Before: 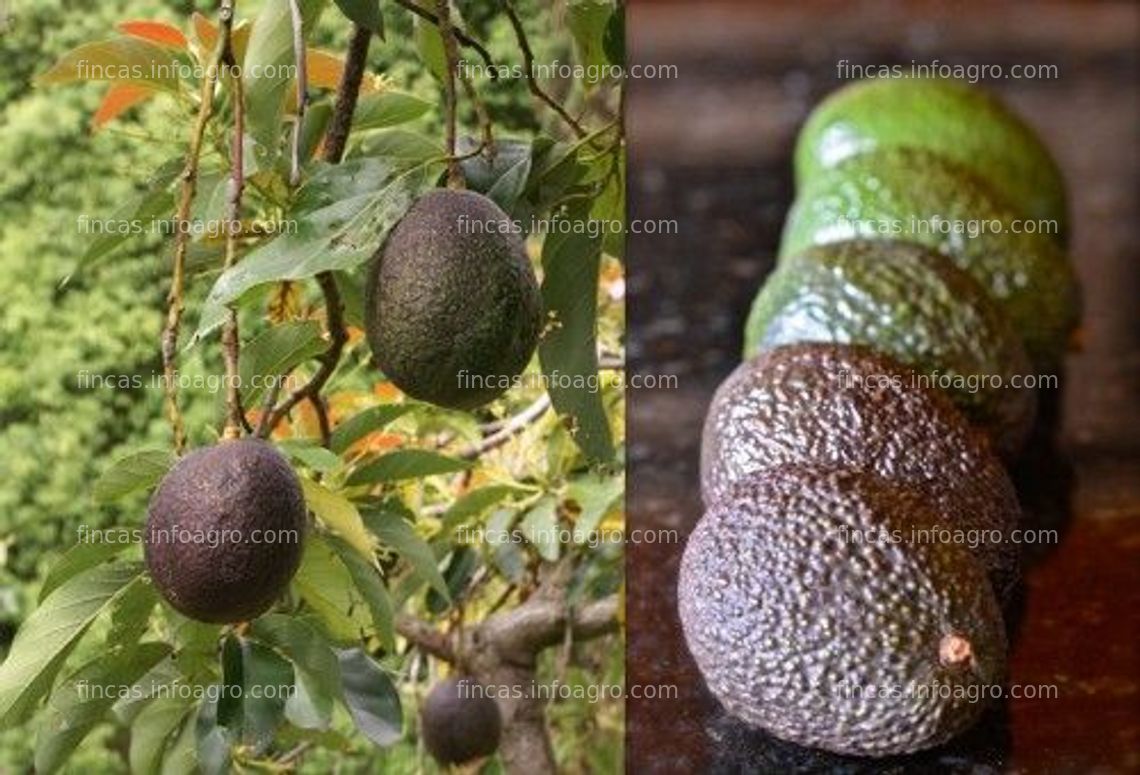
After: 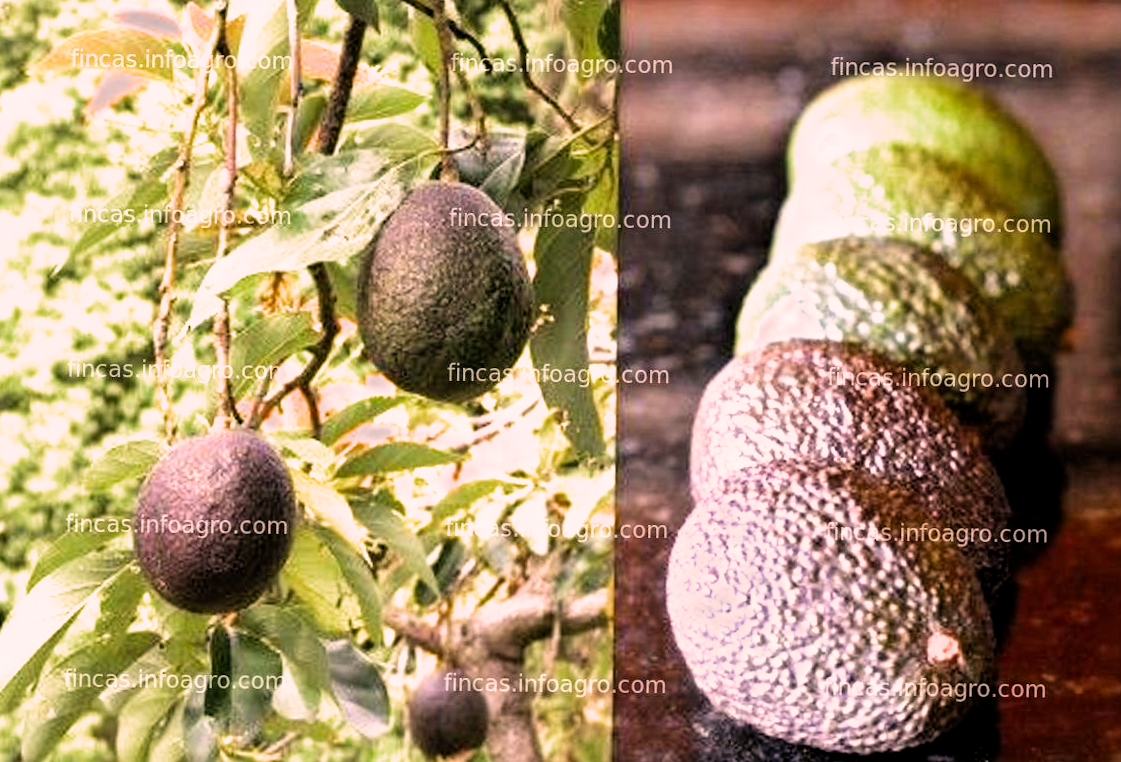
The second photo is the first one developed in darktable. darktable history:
crop and rotate: angle -0.638°
filmic rgb: middle gray luminance 8.55%, black relative exposure -6.29 EV, white relative exposure 2.73 EV, target black luminance 0%, hardness 4.73, latitude 73.59%, contrast 1.33, shadows ↔ highlights balance 9.82%, add noise in highlights 0.001, preserve chrominance max RGB, color science v3 (2019), use custom middle-gray values true, contrast in highlights soft
color correction: highlights a* 12.89, highlights b* 5.6
